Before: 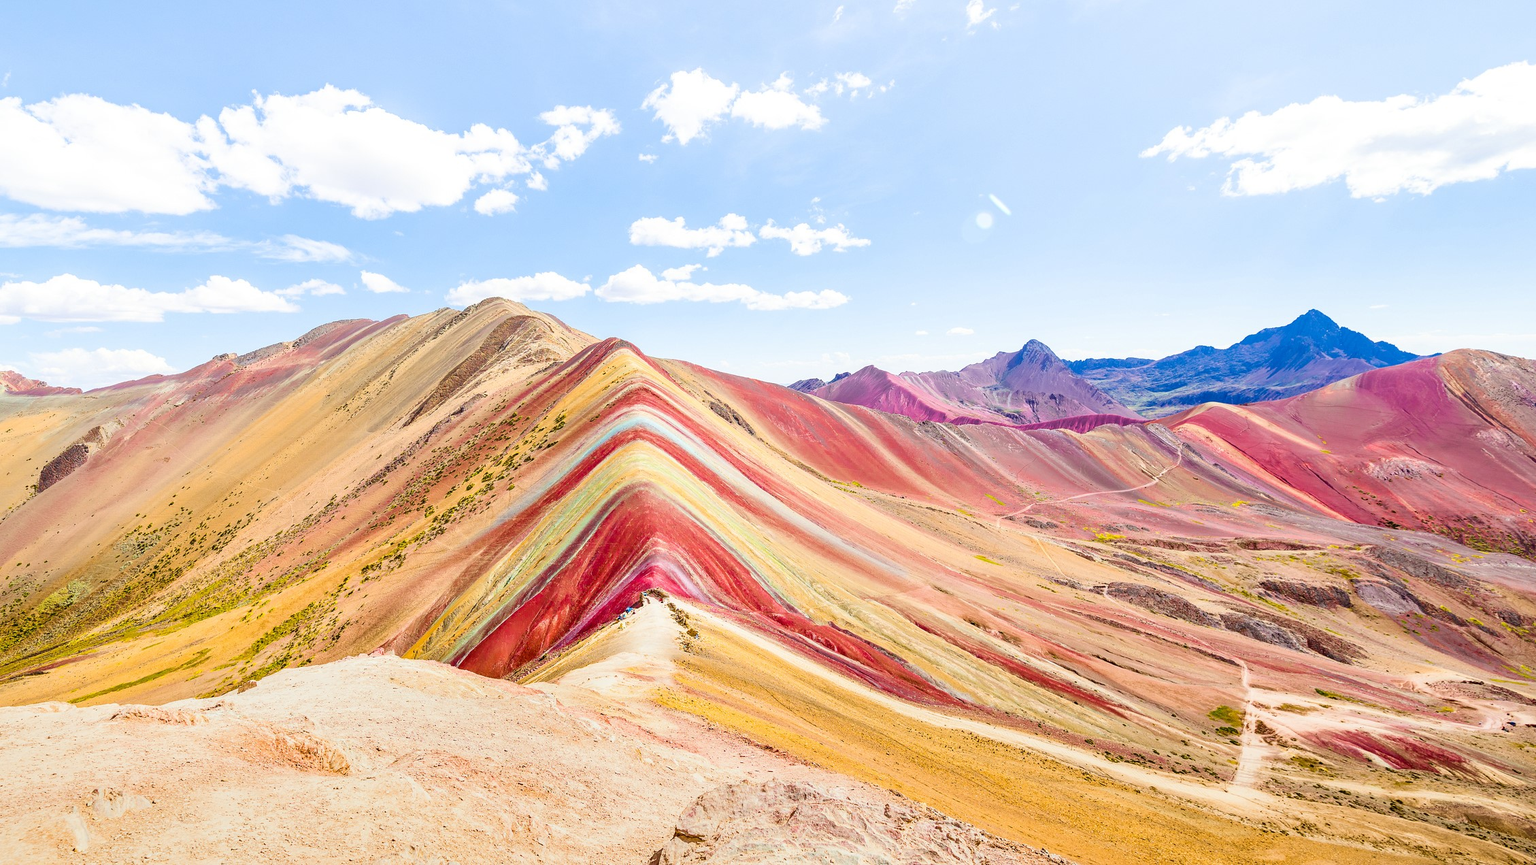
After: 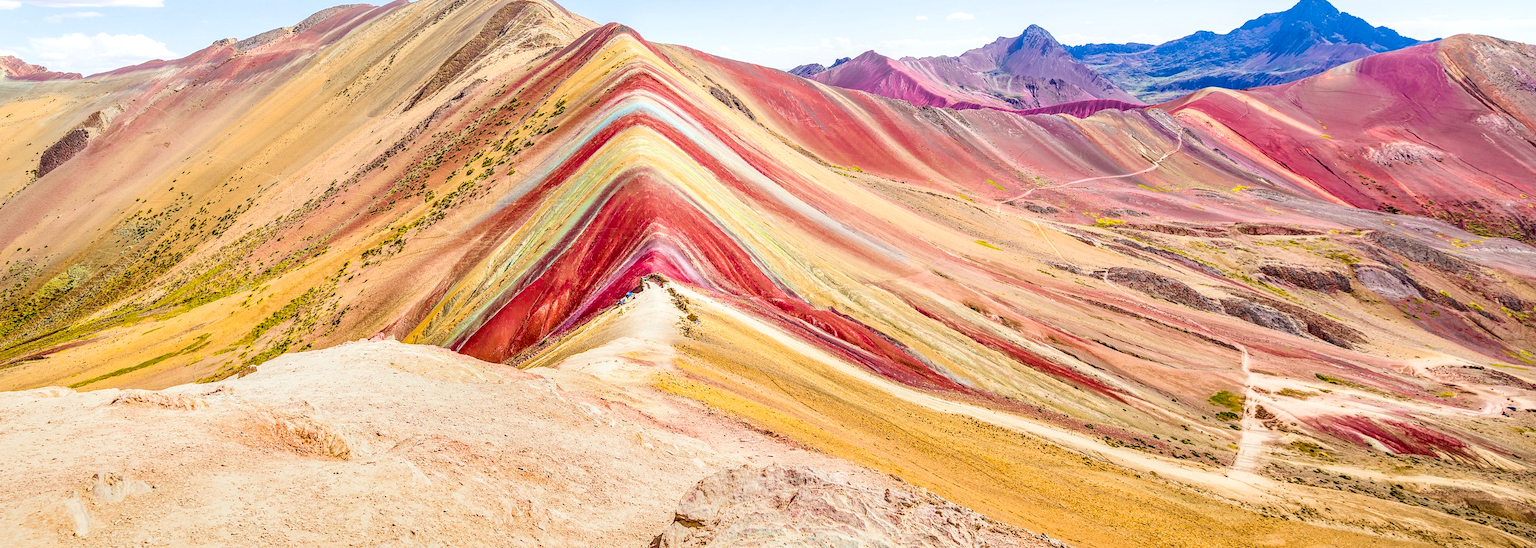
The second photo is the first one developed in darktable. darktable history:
crop and rotate: top 36.435%
local contrast: on, module defaults
levels: levels [0.018, 0.493, 1]
